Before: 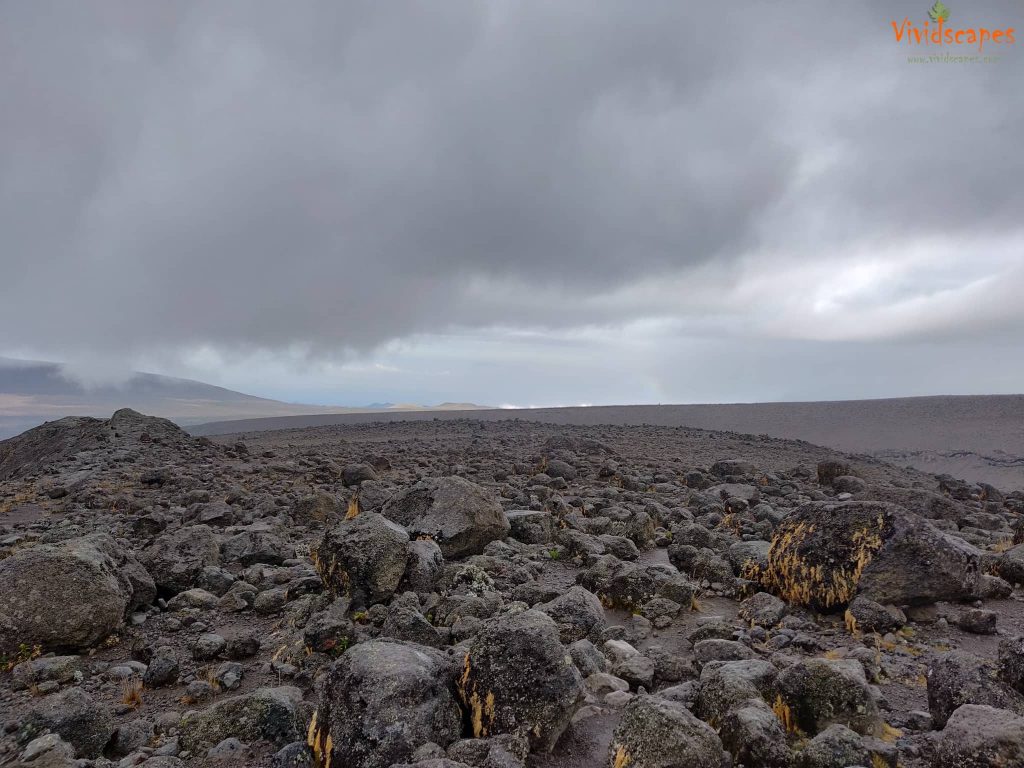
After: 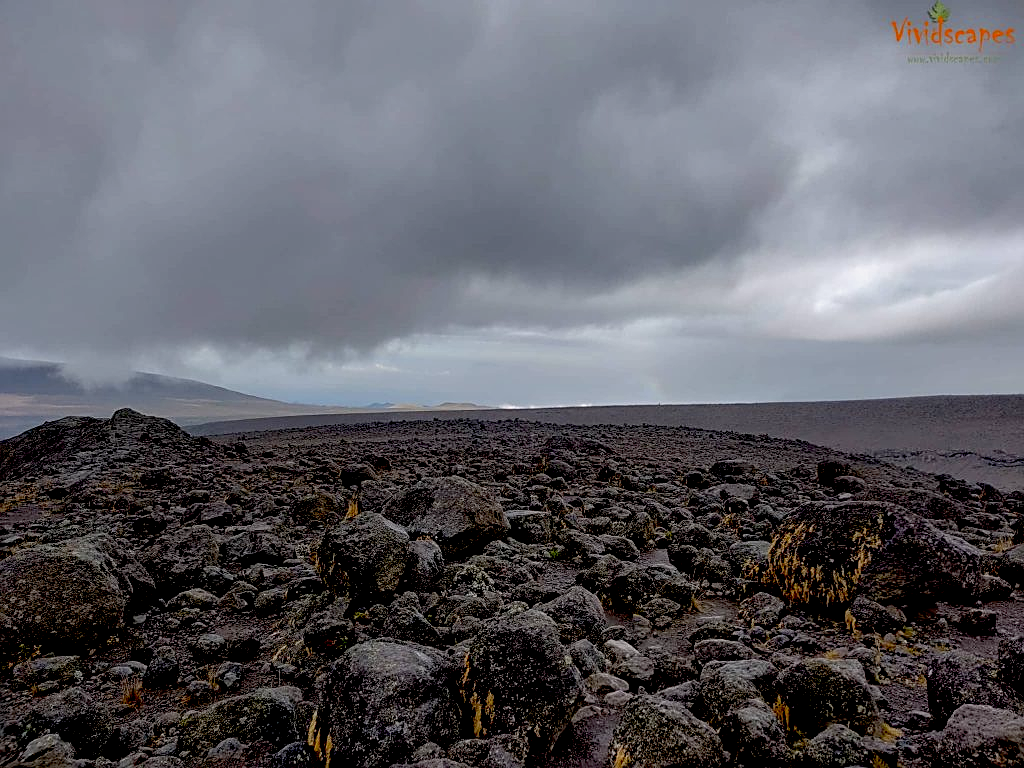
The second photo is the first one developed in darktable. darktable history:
exposure: black level correction 0.046, exposure -0.228 EV, compensate highlight preservation false
local contrast: on, module defaults
sharpen: on, module defaults
